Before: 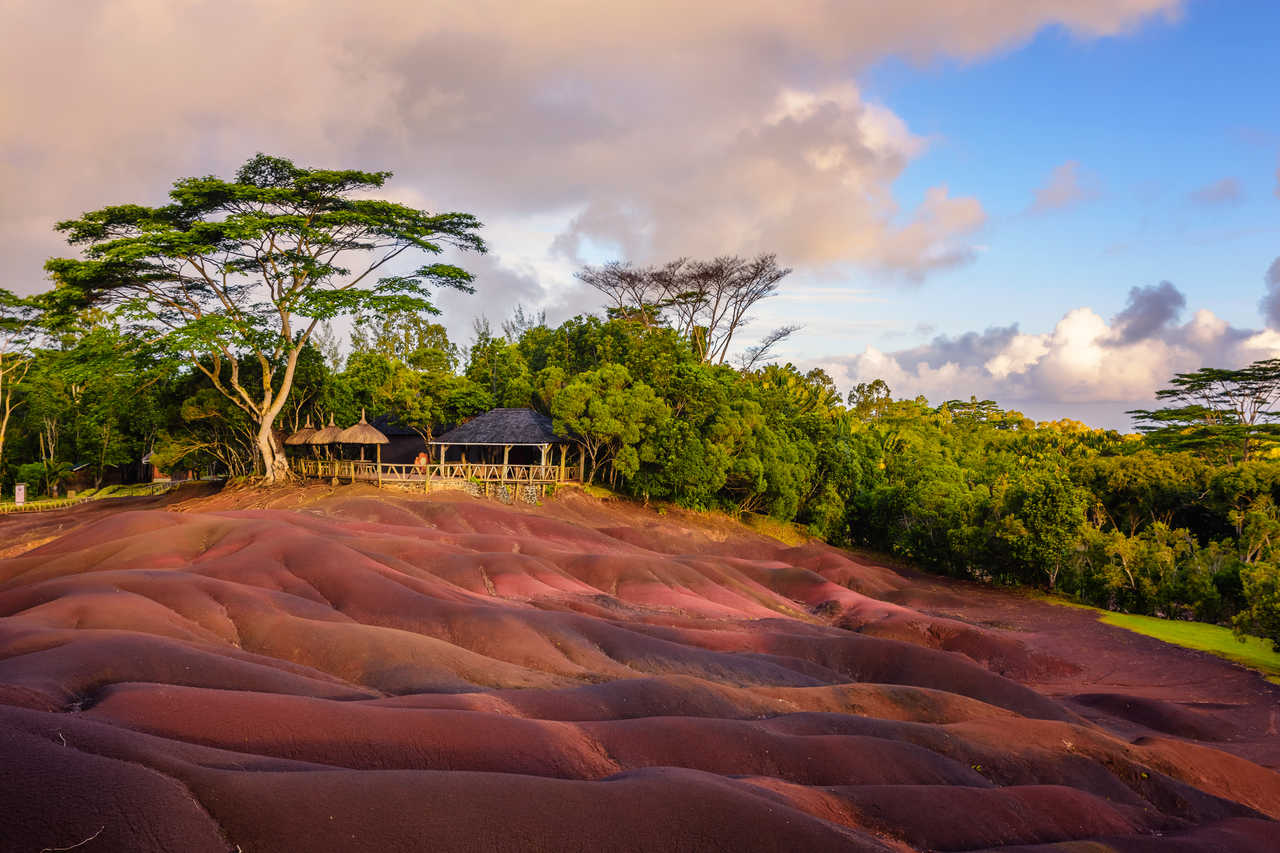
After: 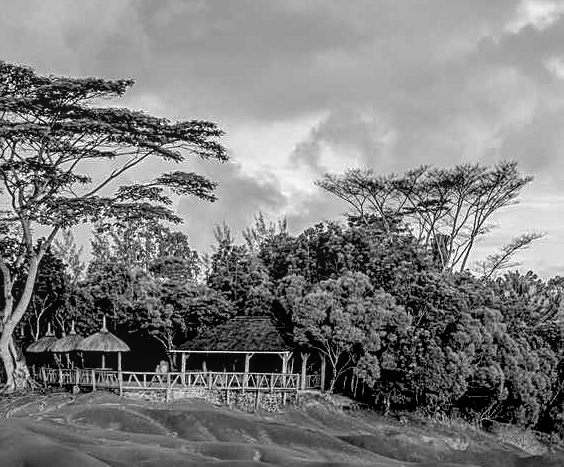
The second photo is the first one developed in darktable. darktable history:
local contrast: highlights 74%, shadows 55%, detail 176%, midtone range 0.207
exposure: black level correction 0.029, exposure -0.073 EV, compensate highlight preservation false
crop: left 20.248%, top 10.86%, right 35.675%, bottom 34.321%
levels: mode automatic, black 0.023%, white 99.97%, levels [0.062, 0.494, 0.925]
sharpen: on, module defaults
tone equalizer: on, module defaults
monochrome: on, module defaults
